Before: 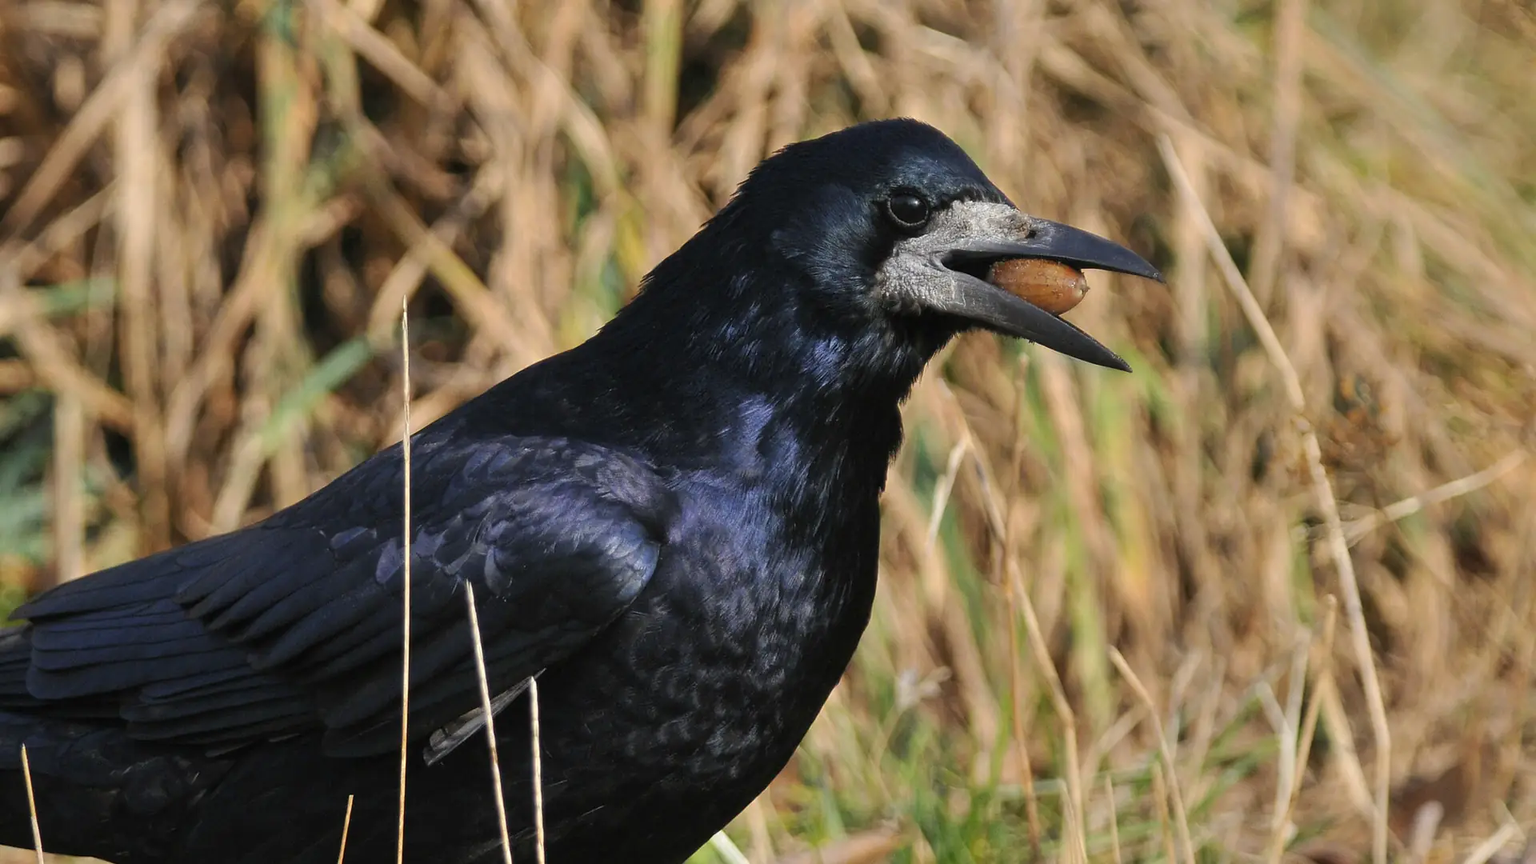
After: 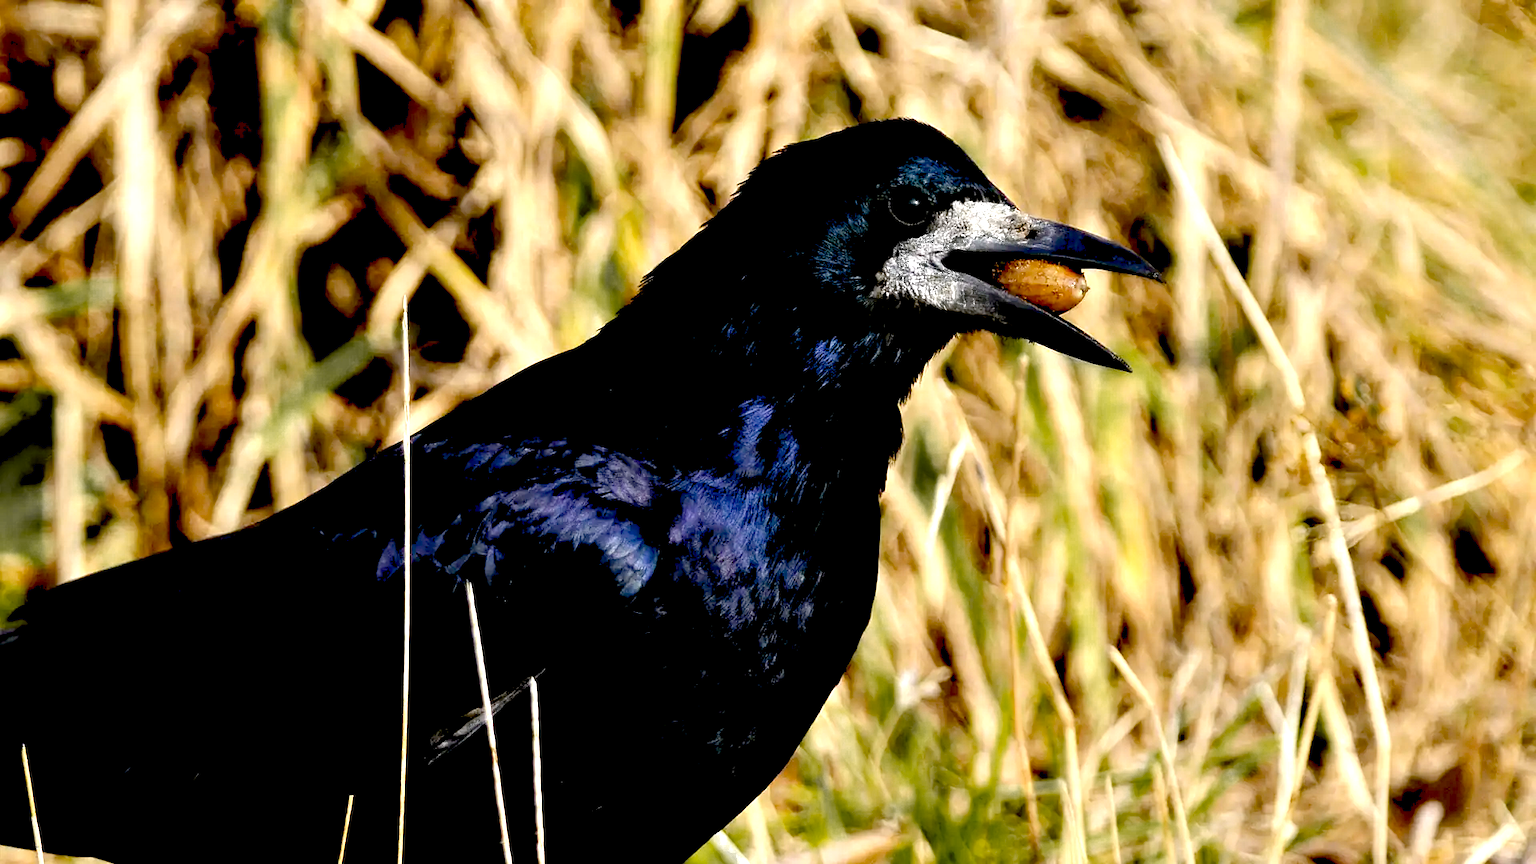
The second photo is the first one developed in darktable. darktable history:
levels: mode automatic
exposure: black level correction 0.058, compensate highlight preservation false
color zones: curves: ch0 [(0.099, 0.624) (0.257, 0.596) (0.384, 0.376) (0.529, 0.492) (0.697, 0.564) (0.768, 0.532) (0.908, 0.644)]; ch1 [(0.112, 0.564) (0.254, 0.612) (0.432, 0.676) (0.592, 0.456) (0.743, 0.684) (0.888, 0.536)]; ch2 [(0.25, 0.5) (0.469, 0.36) (0.75, 0.5)], process mode strong
